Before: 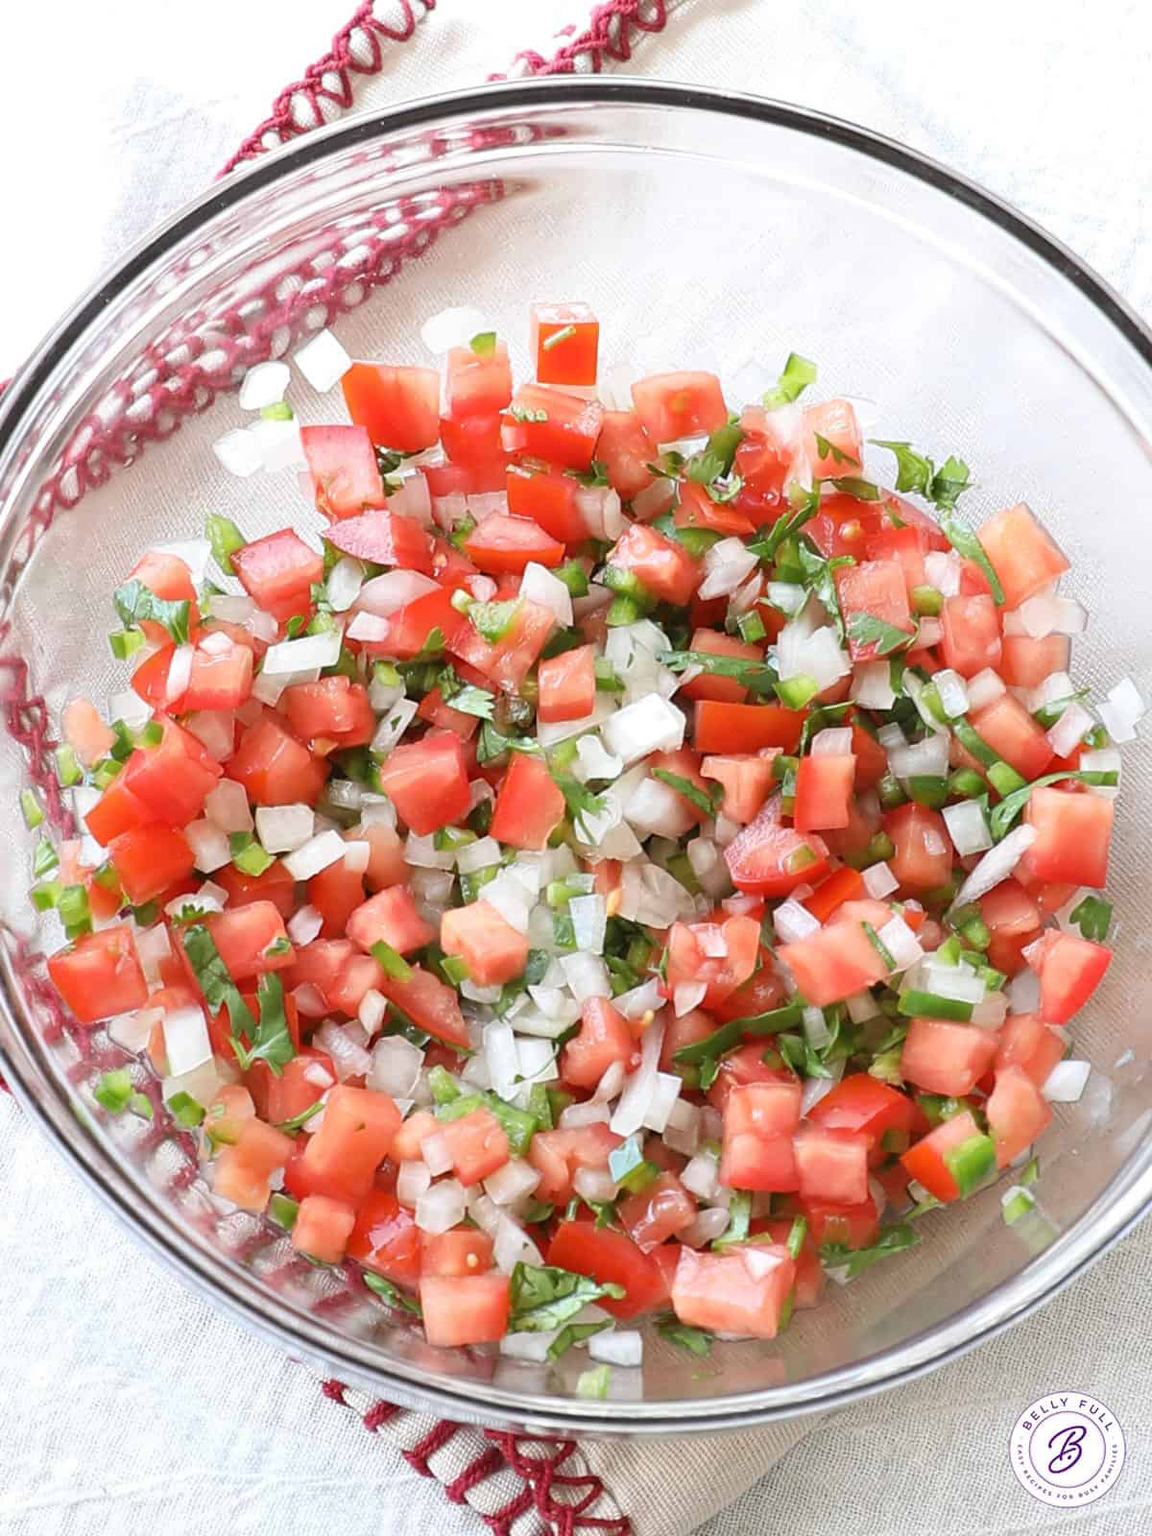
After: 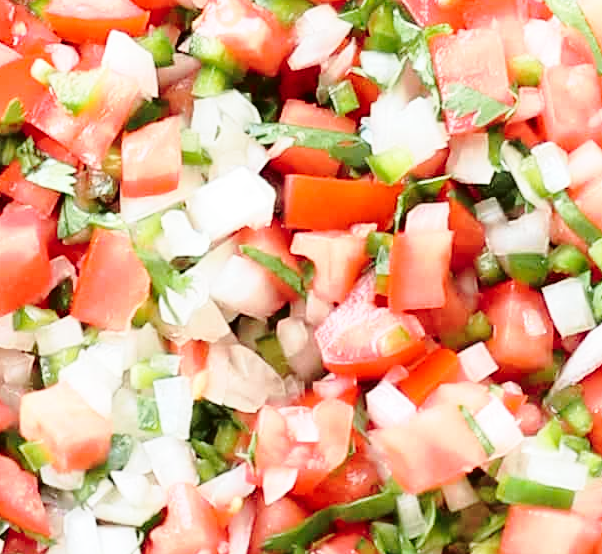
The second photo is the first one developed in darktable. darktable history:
crop: left 36.607%, top 34.735%, right 13.146%, bottom 30.611%
tone curve: curves: ch0 [(0.003, 0) (0.066, 0.023) (0.149, 0.094) (0.264, 0.238) (0.395, 0.401) (0.517, 0.553) (0.716, 0.743) (0.813, 0.846) (1, 1)]; ch1 [(0, 0) (0.164, 0.115) (0.337, 0.332) (0.39, 0.398) (0.464, 0.461) (0.501, 0.5) (0.521, 0.529) (0.571, 0.588) (0.652, 0.681) (0.733, 0.749) (0.811, 0.796) (1, 1)]; ch2 [(0, 0) (0.337, 0.382) (0.464, 0.476) (0.501, 0.502) (0.527, 0.54) (0.556, 0.567) (0.6, 0.59) (0.687, 0.675) (1, 1)], color space Lab, independent channels, preserve colors none
base curve: curves: ch0 [(0, 0) (0.028, 0.03) (0.121, 0.232) (0.46, 0.748) (0.859, 0.968) (1, 1)], preserve colors none
